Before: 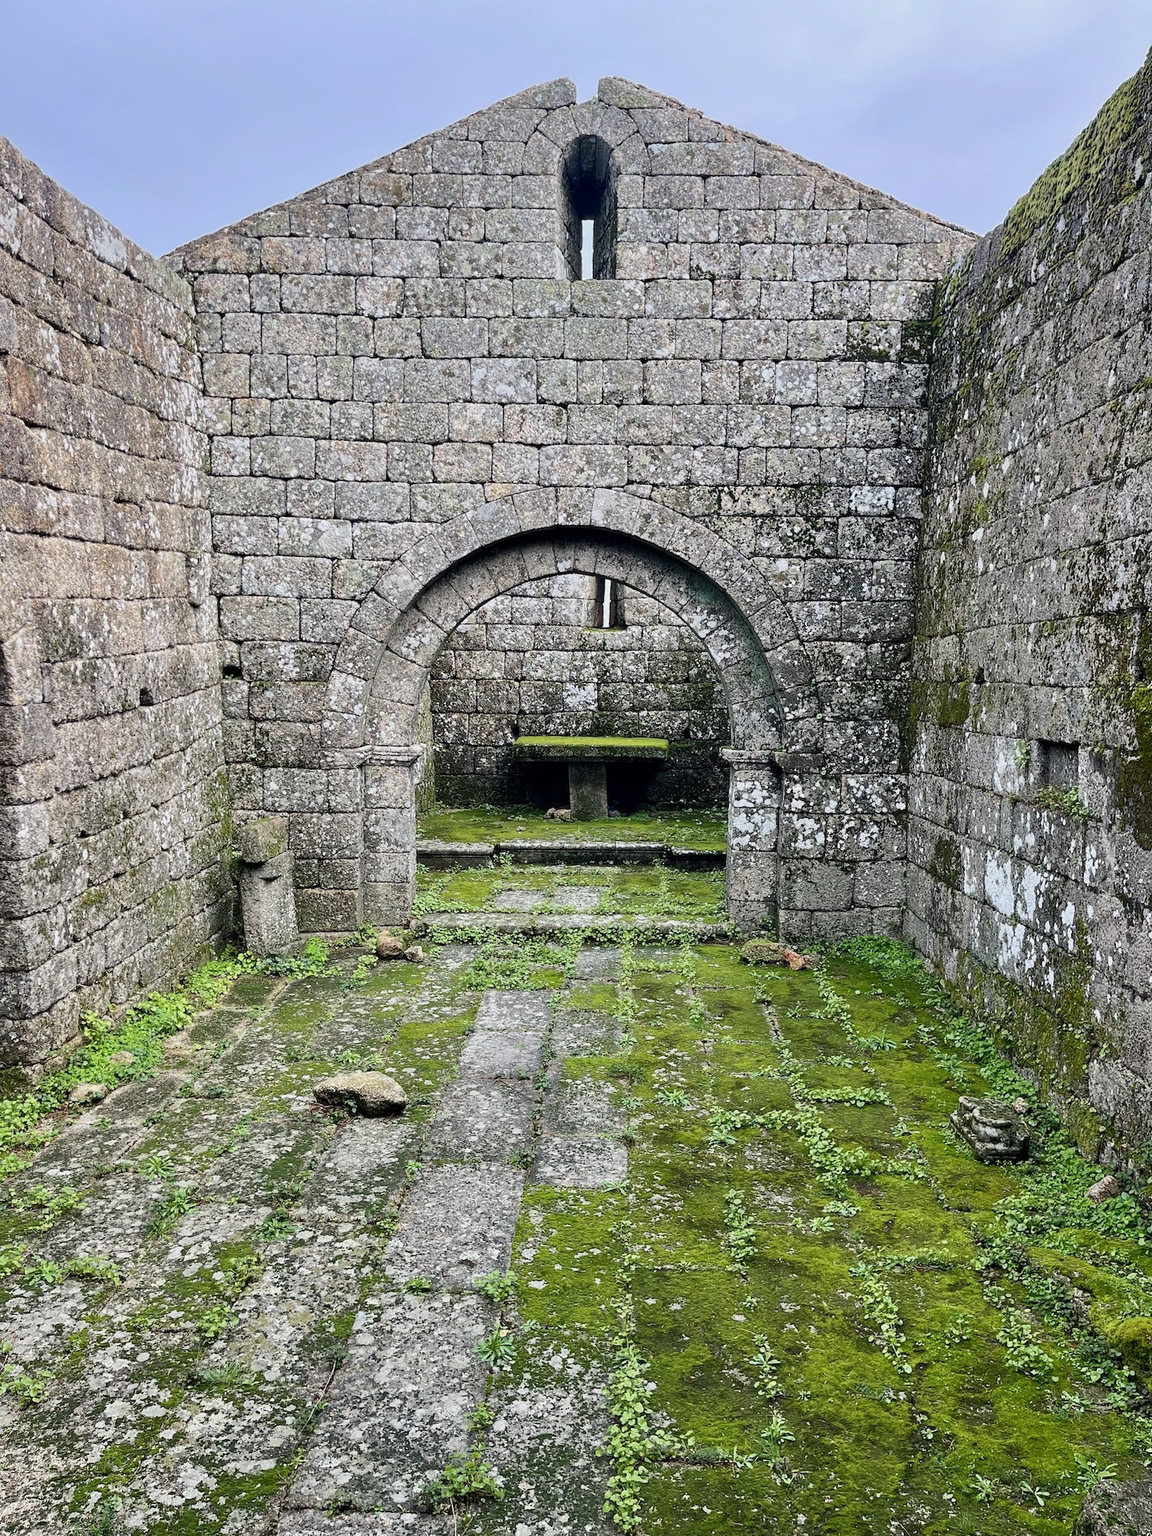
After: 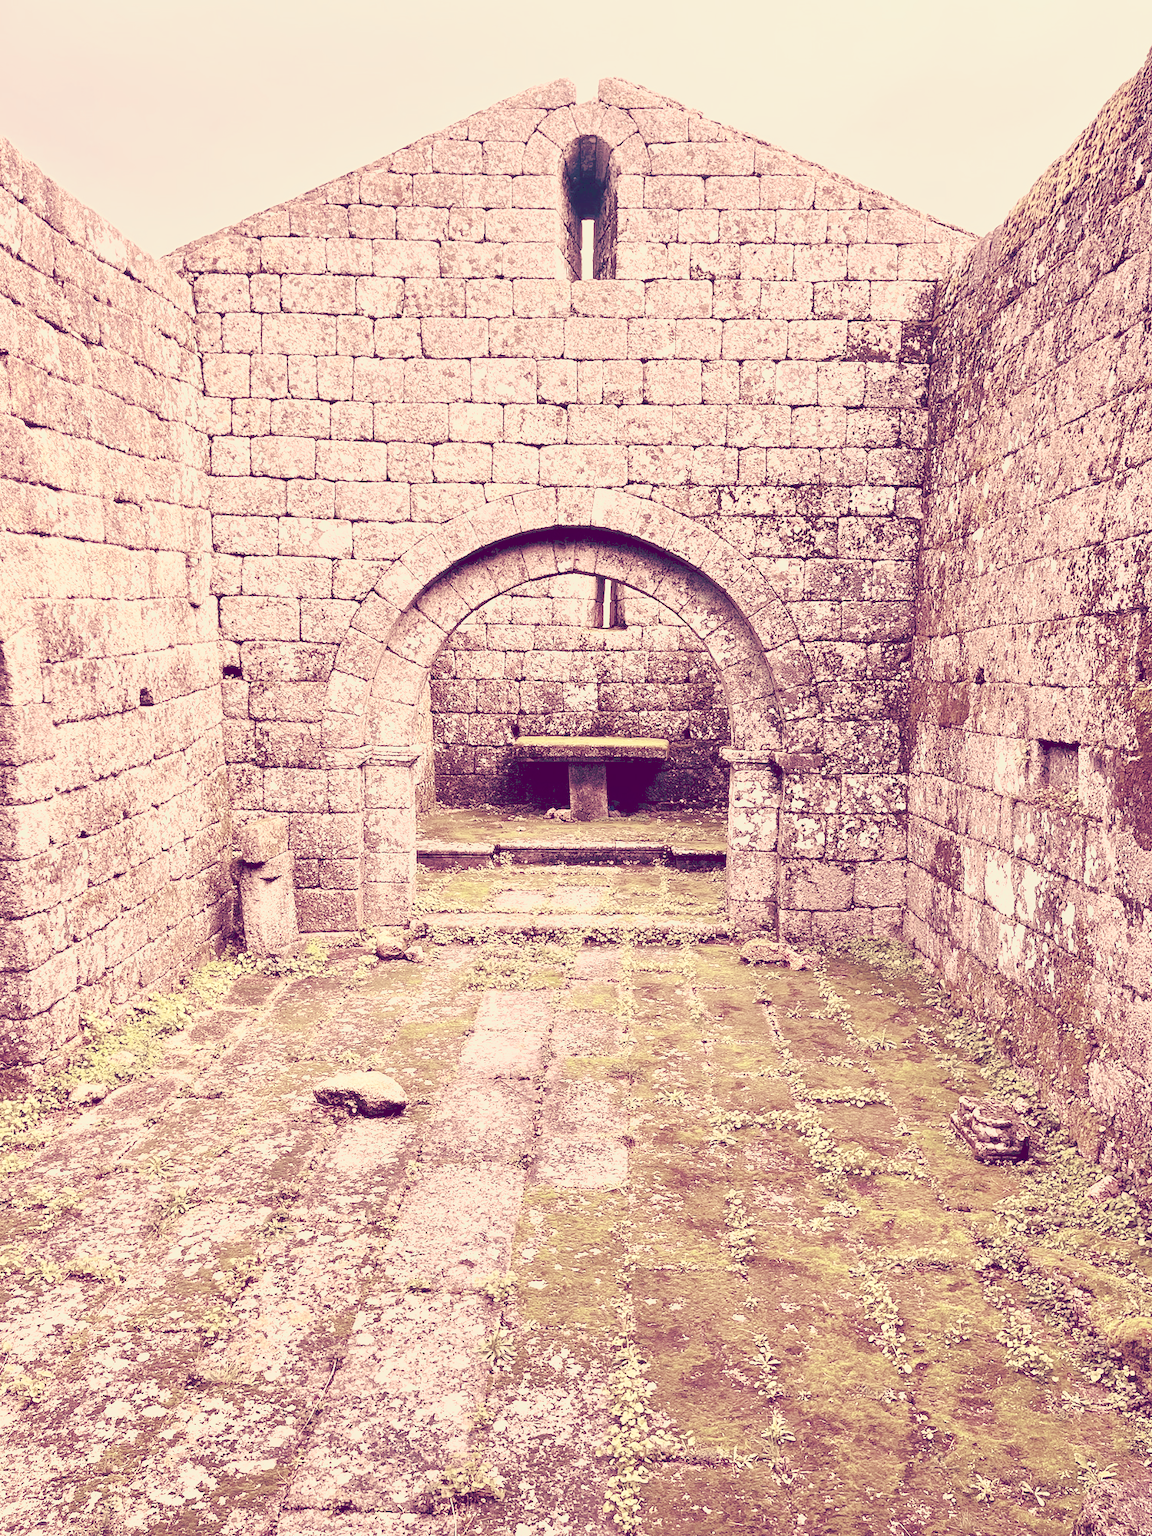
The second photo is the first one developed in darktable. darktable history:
tone curve: curves: ch0 [(0, 0) (0.003, 0.195) (0.011, 0.161) (0.025, 0.21) (0.044, 0.24) (0.069, 0.254) (0.1, 0.283) (0.136, 0.347) (0.177, 0.412) (0.224, 0.455) (0.277, 0.531) (0.335, 0.606) (0.399, 0.679) (0.468, 0.748) (0.543, 0.814) (0.623, 0.876) (0.709, 0.927) (0.801, 0.949) (0.898, 0.962) (1, 1)], preserve colors none
color look up table: target L [102.9, 96.26, 85.84, 102.04, 94.62, 101.45, 92.89, 81.85, 95.23, 60.94, 67.04, 62.88, 58.16, 47.89, 41.82, 36.87, 39.98, 18.37, 201.2, 102.43, 100.75, 101.16, 65.48, 67.2, 61.24, 52.4, 43.27, 46.36, 30.2, 44.46, 22.51, 20.31, 83.39, 88.28, 78.09, 65.77, 42.59, 54.38, 52.19, 35.85, 39.73, 35.75, 29.38, 18.67, 0.688, 96.38, 73.83, 53.54, 29.43], target a [-7.347, -55.85, -9.795, -7.054, -67.75, -5.134, -107.18, -87.48, -71.06, -40.64, 7.88, 2.61, 9.5, -21.52, -22.6, -0.894, 15.9, 21.66, 0, -8.254, -3.587, -4.954, -0.156, 13.37, 15.94, 36.85, 41.34, 36.36, 58.39, 23.34, 42.84, 33.85, -29.95, -9.575, 26.87, 17.63, 56.77, 24.02, 17.38, -4.635, 48.18, 33.48, 21.26, 40.3, 5.459, -45.58, -1.088, -28.73, -5.445], target b [71.68, 77.31, 41.49, 77.99, 54.91, 72.44, 70.23, 73.72, 87.31, 27.3, 37.45, 21.57, 41.49, 30.9, 9.8, 16.55, 15.9, -3.634, -0.001, 78.45, 62.14, 71.41, 47.14, 26.28, 33.47, 9.033, 24.07, 17.06, 6.249, 26.69, 7.439, -4.598, 36.66, 42.48, 28.57, 6.682, -12.55, 13.09, 16.71, -19.92, 0.2, -18.67, -0.199, -14, -20.74, 58.02, 17.58, 3.146, -9.084], num patches 49
